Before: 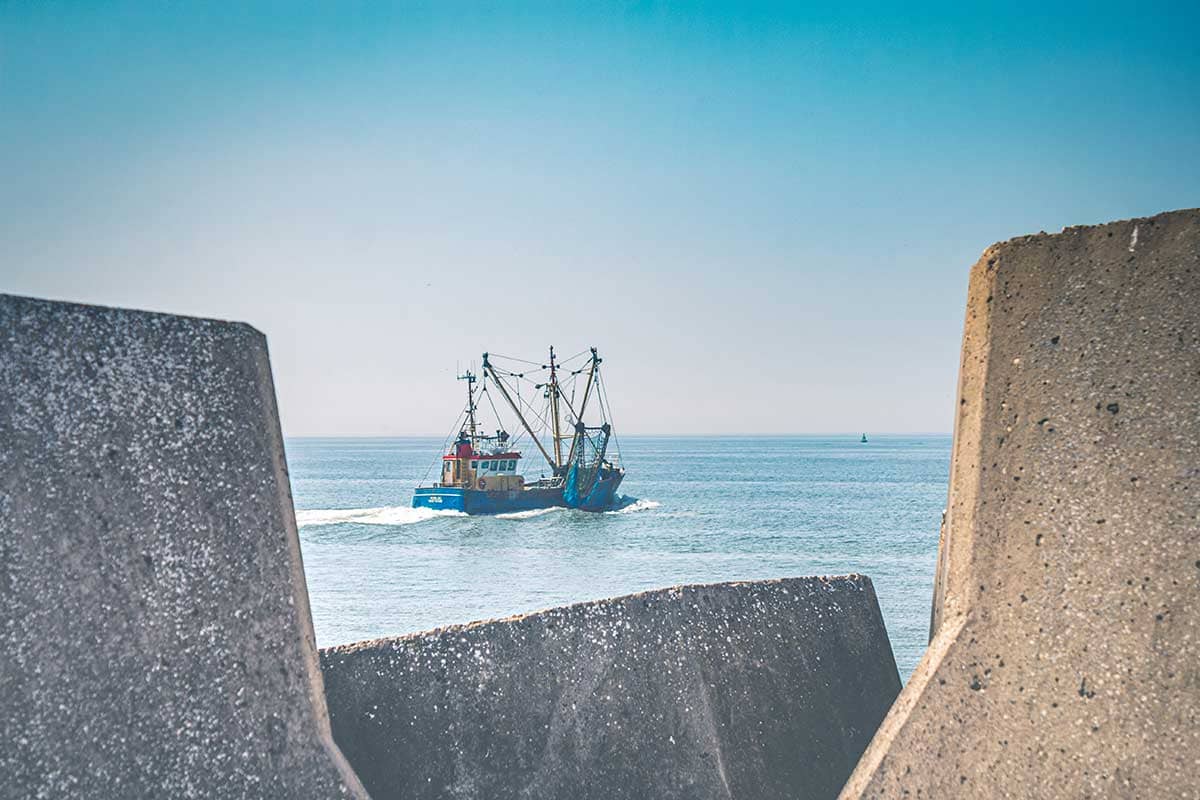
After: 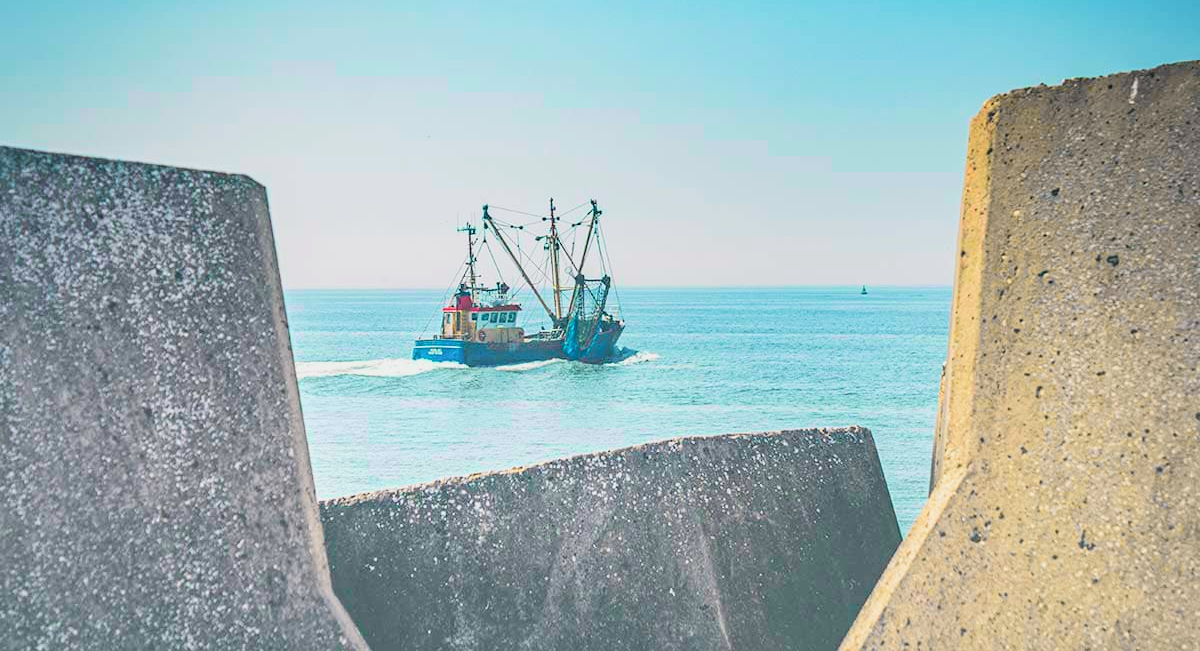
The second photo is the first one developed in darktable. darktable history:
velvia: strength 39.63%
tone curve: curves: ch0 [(0, 0.005) (0.103, 0.097) (0.18, 0.207) (0.384, 0.465) (0.491, 0.585) (0.629, 0.726) (0.84, 0.866) (1, 0.947)]; ch1 [(0, 0) (0.172, 0.123) (0.324, 0.253) (0.396, 0.388) (0.478, 0.461) (0.499, 0.497) (0.532, 0.515) (0.57, 0.584) (0.635, 0.675) (0.805, 0.892) (1, 1)]; ch2 [(0, 0) (0.411, 0.424) (0.496, 0.501) (0.515, 0.507) (0.553, 0.562) (0.604, 0.642) (0.708, 0.768) (0.839, 0.916) (1, 1)], color space Lab, independent channels, preserve colors none
crop and rotate: top 18.507%
